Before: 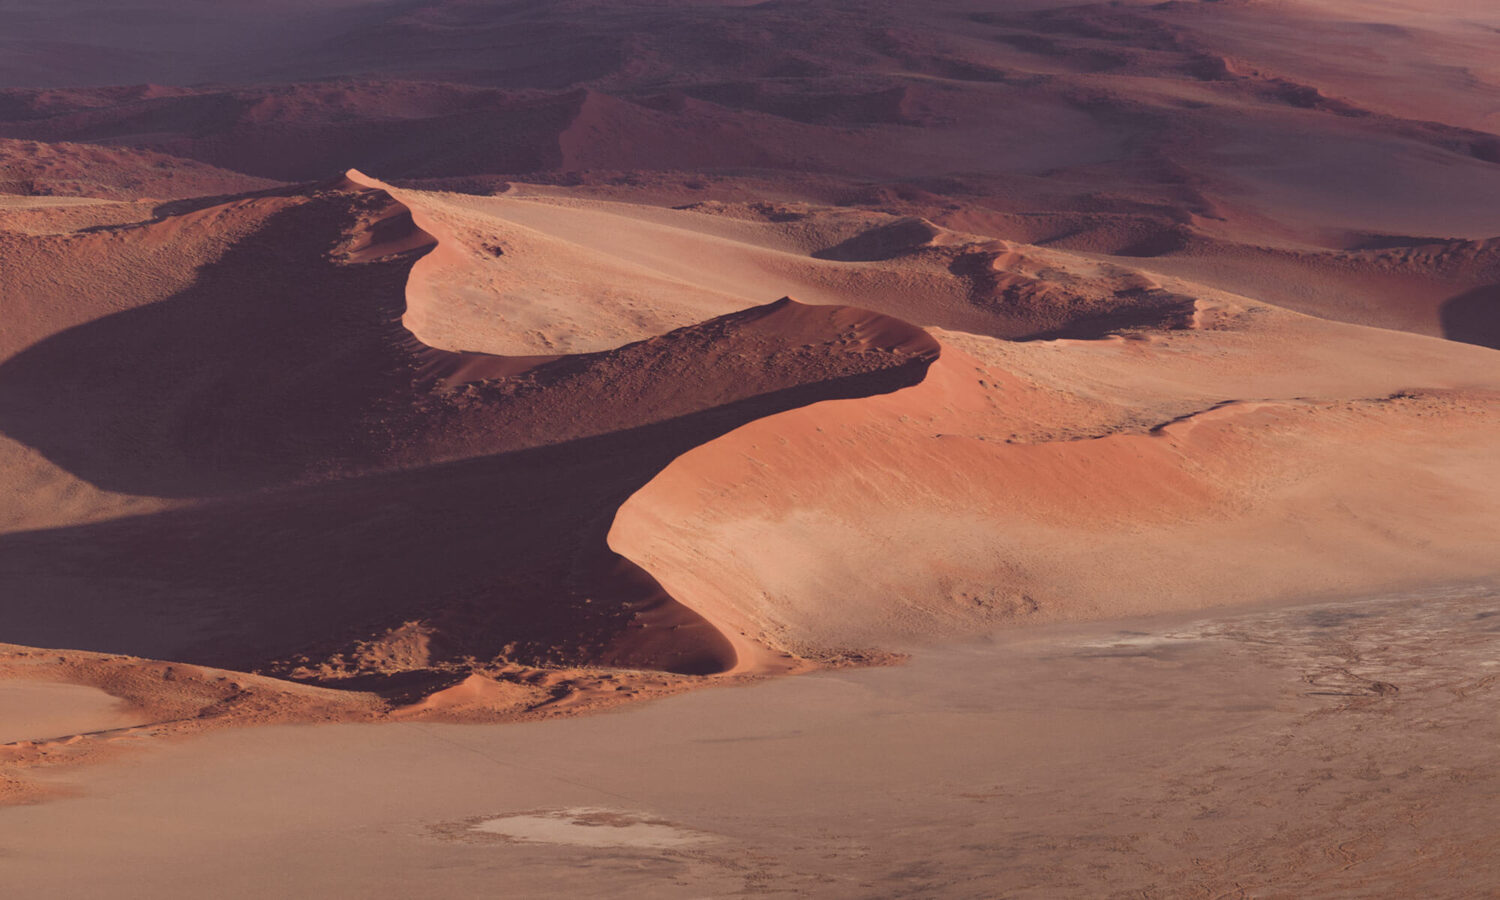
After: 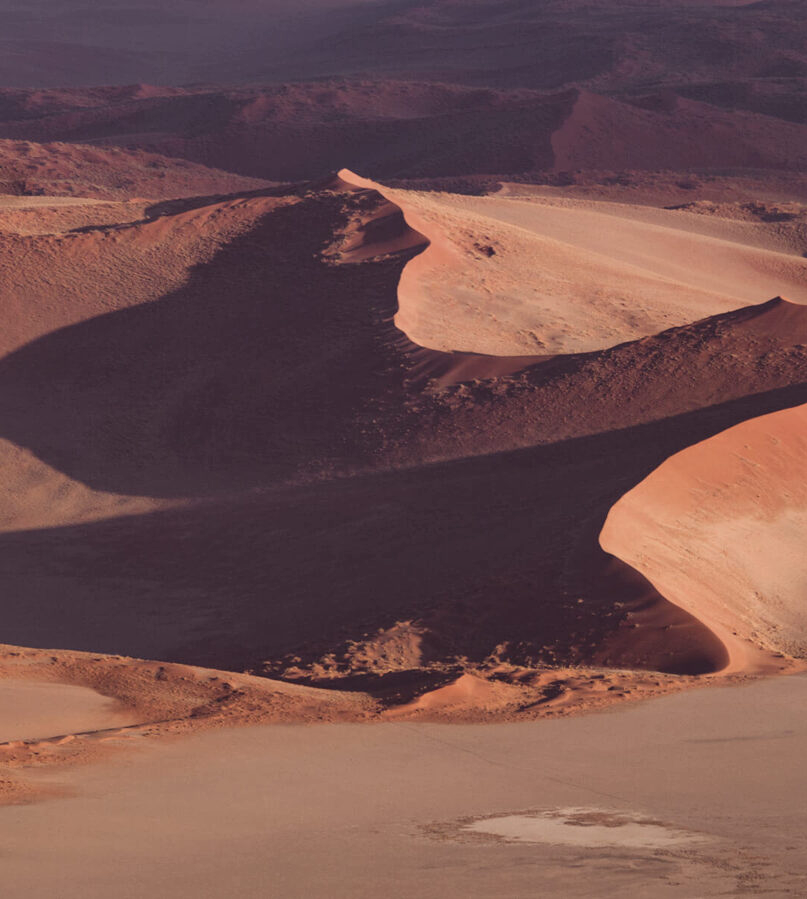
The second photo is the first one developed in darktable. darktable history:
local contrast: mode bilateral grid, contrast 20, coarseness 50, detail 120%, midtone range 0.2
crop: left 0.587%, right 45.588%, bottom 0.086%
